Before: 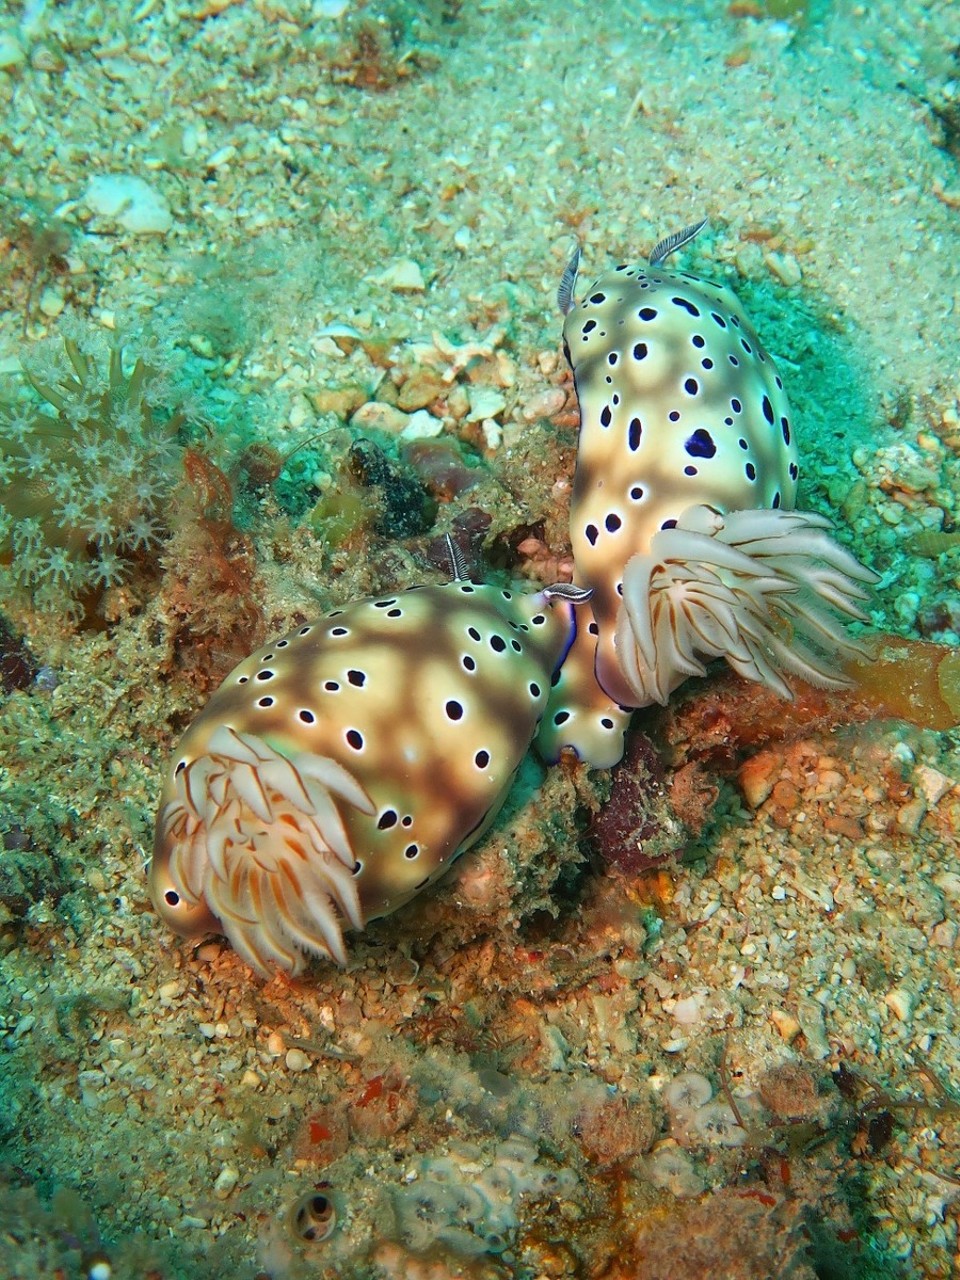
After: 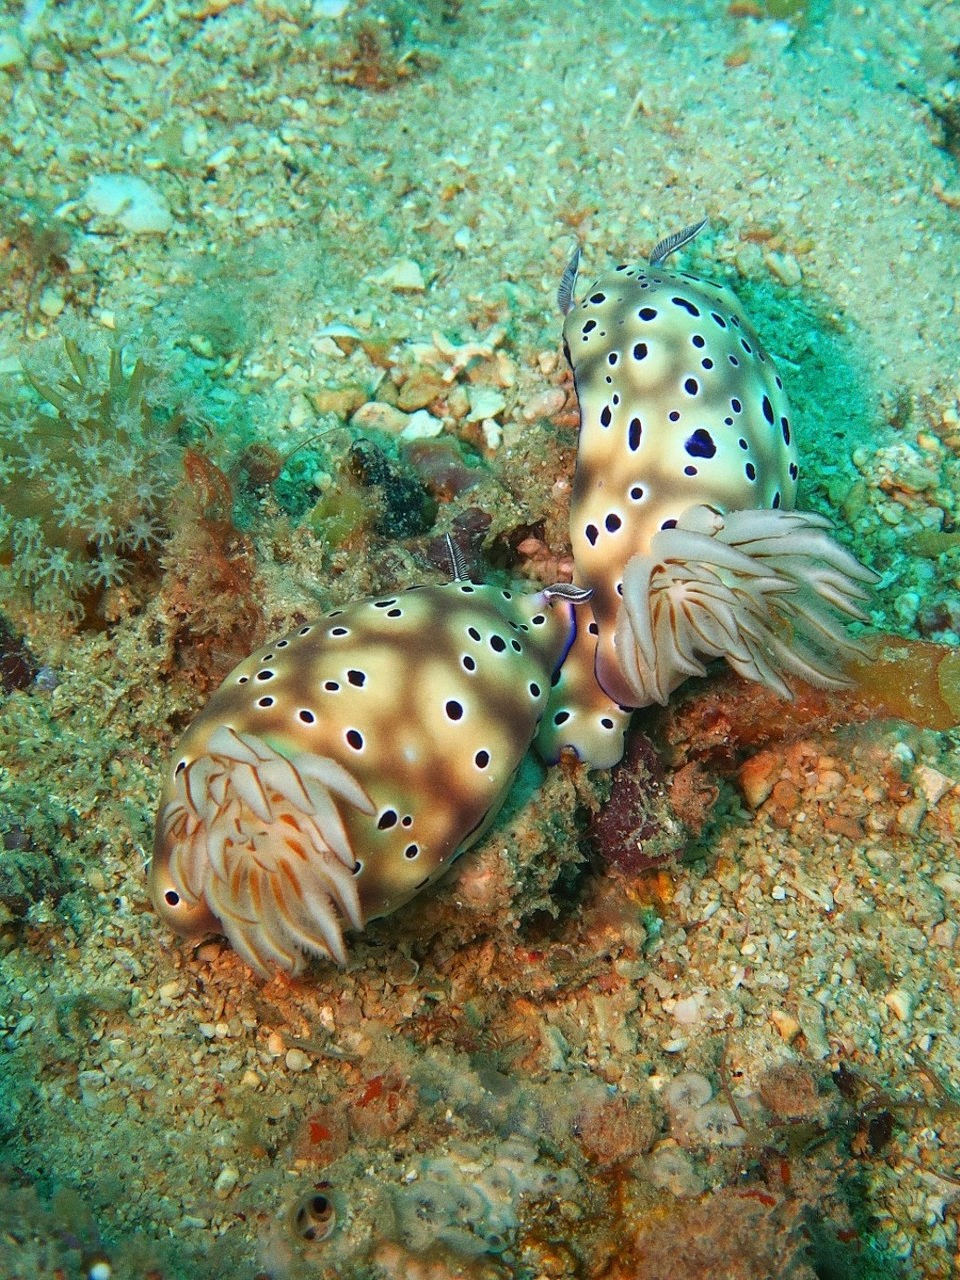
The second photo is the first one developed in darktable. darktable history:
grain: on, module defaults
rotate and perspective: crop left 0, crop top 0
